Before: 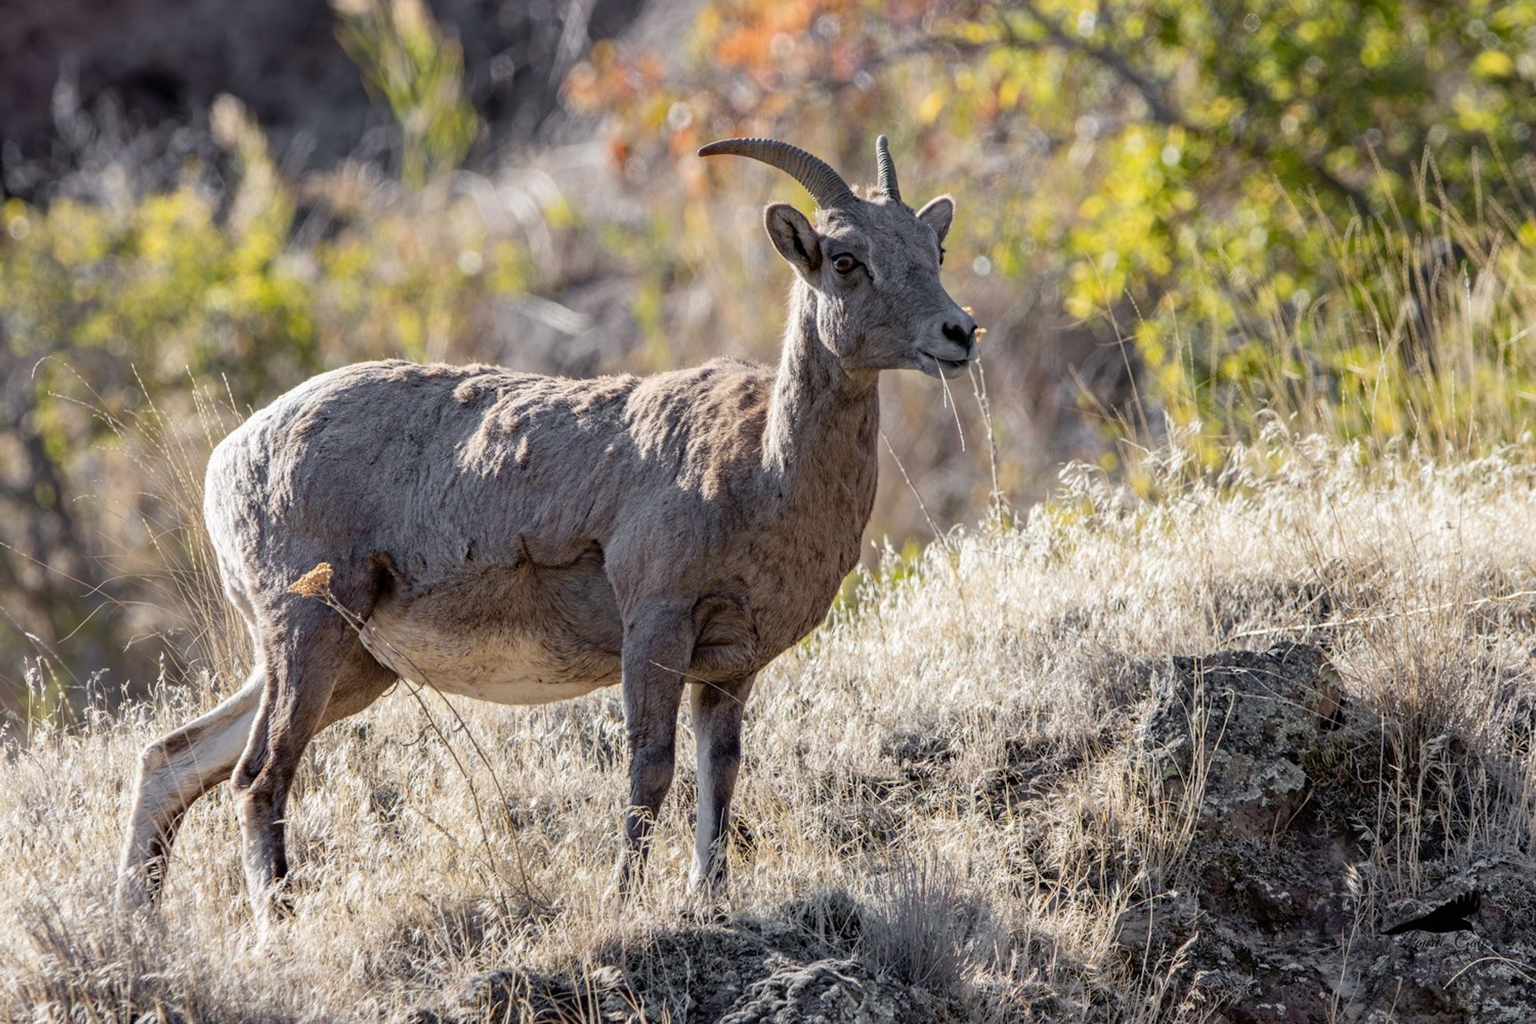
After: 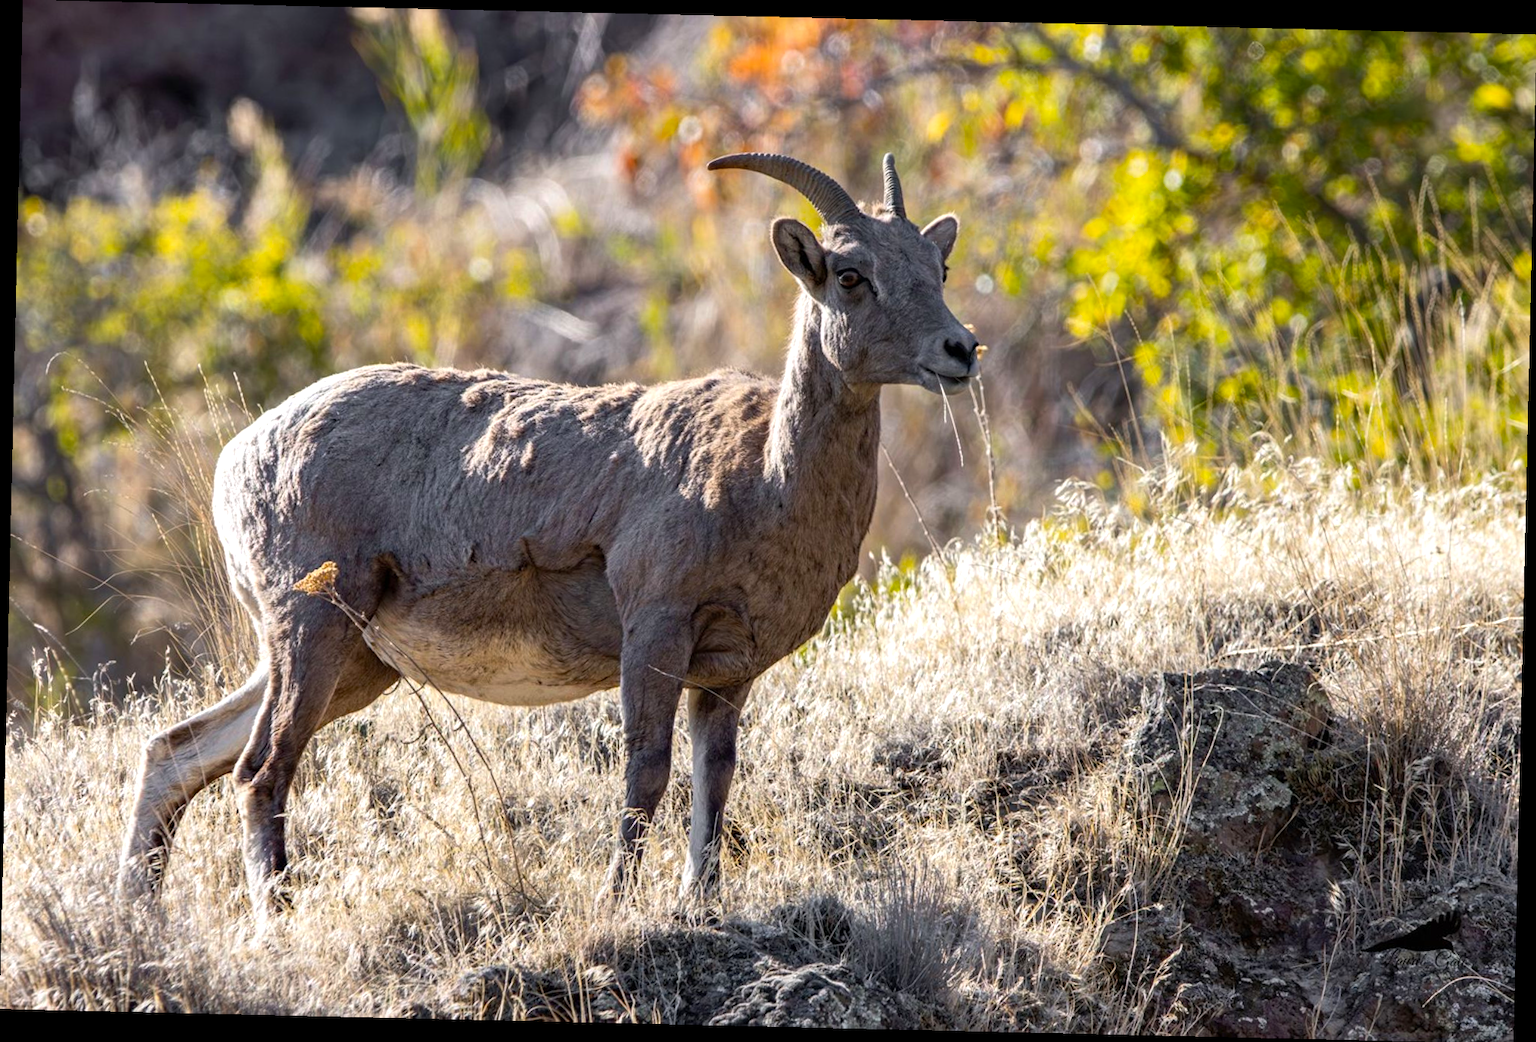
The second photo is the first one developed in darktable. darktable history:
crop and rotate: angle -1.32°
color balance rgb: highlights gain › chroma 0.151%, highlights gain › hue 330.82°, perceptual saturation grading › global saturation 30.445%, perceptual brilliance grading › global brilliance 15.658%, perceptual brilliance grading › shadows -35.845%, contrast -10.362%
